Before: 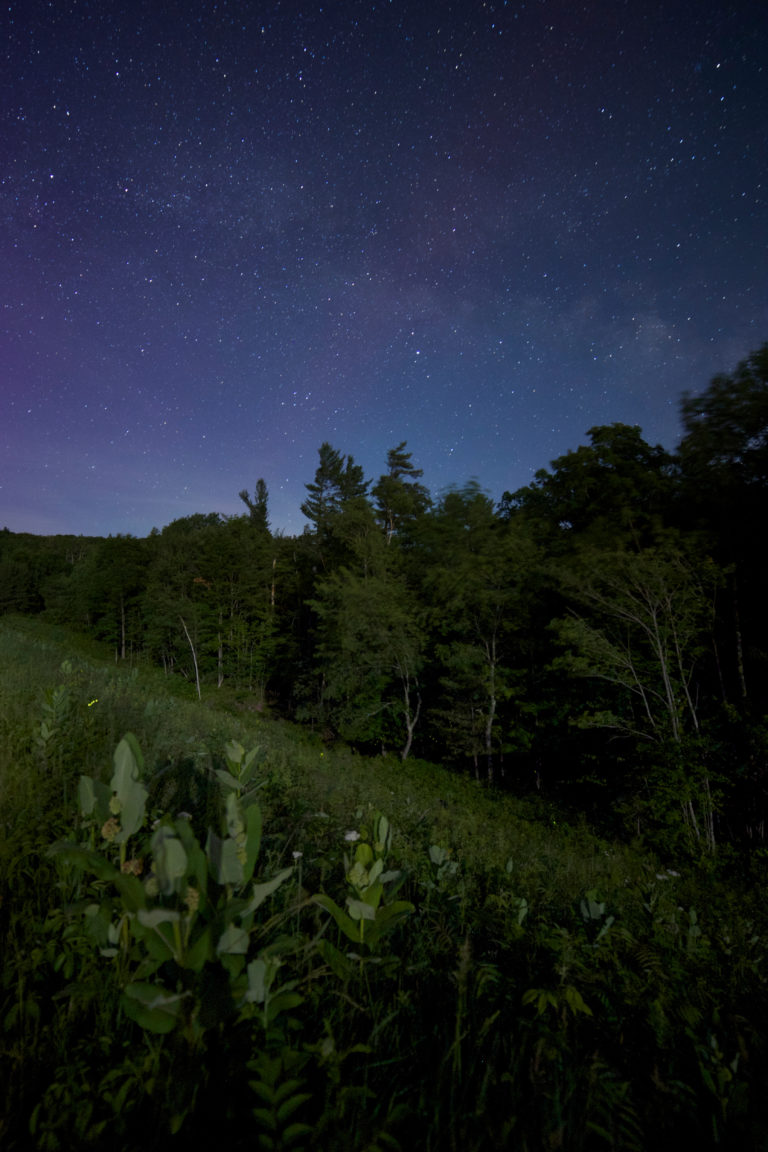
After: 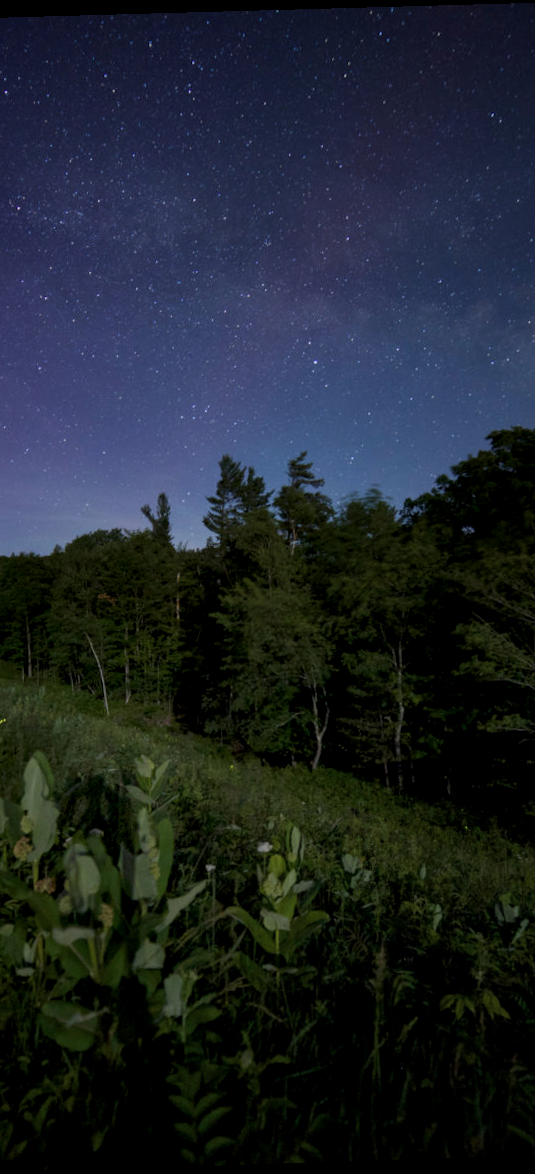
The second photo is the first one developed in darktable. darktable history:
exposure: exposure -0.157 EV, compensate highlight preservation false
local contrast: detail 130%
rotate and perspective: rotation -1.77°, lens shift (horizontal) 0.004, automatic cropping off
crop and rotate: left 14.436%, right 18.898%
